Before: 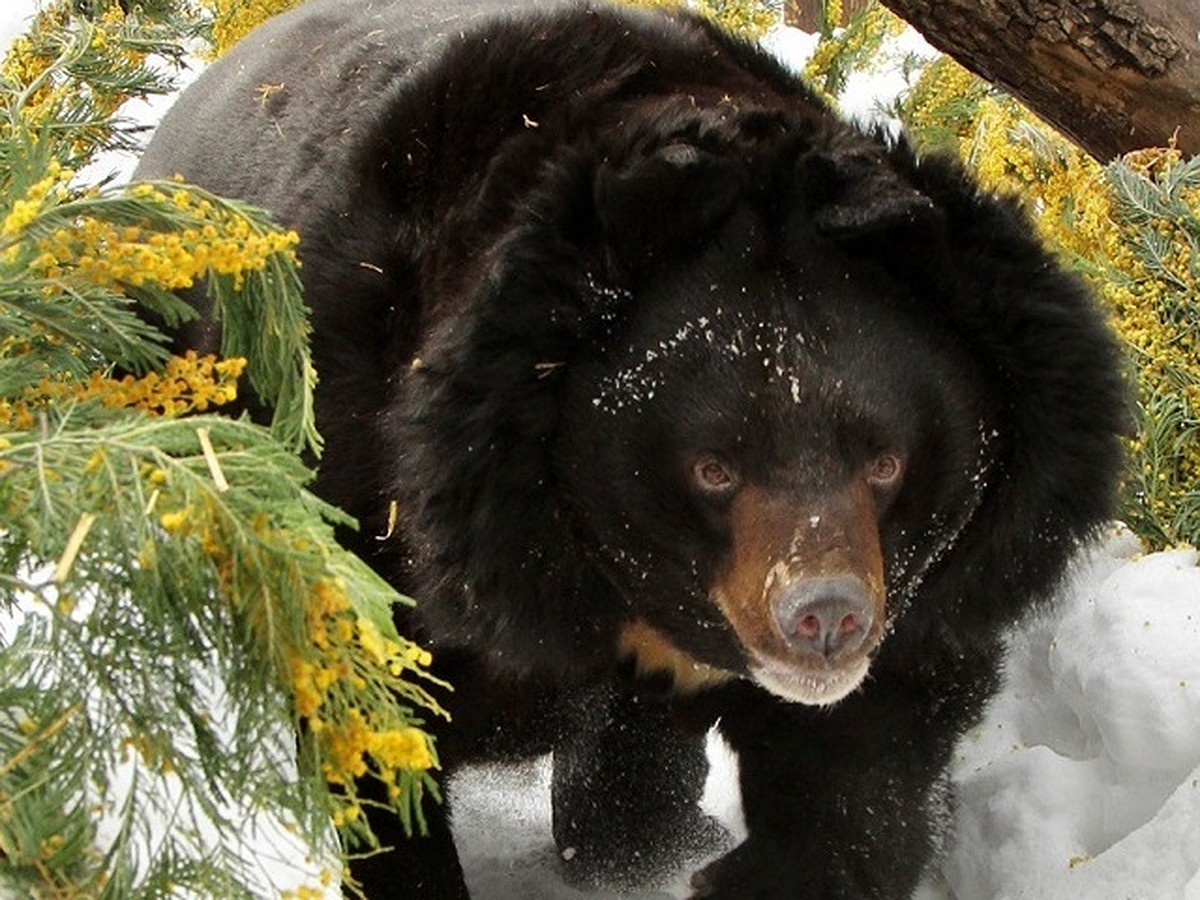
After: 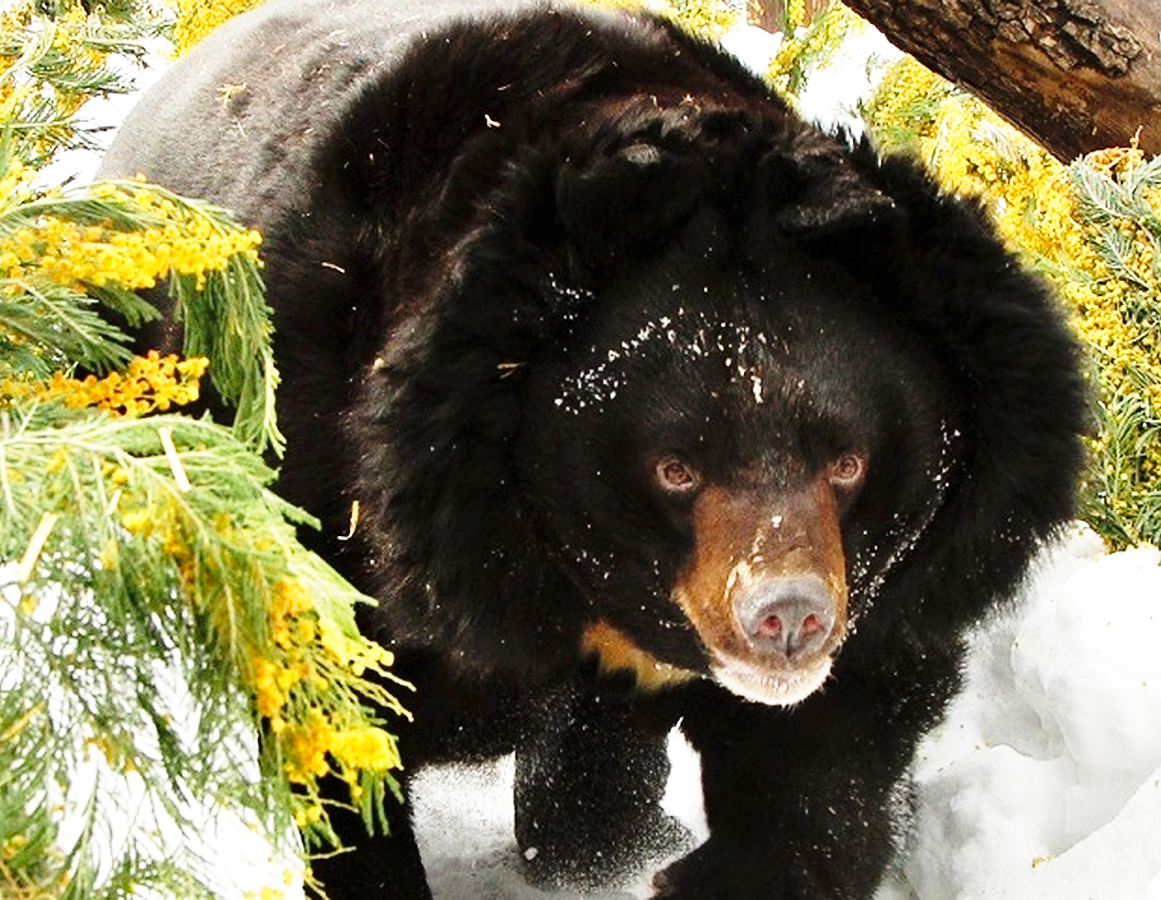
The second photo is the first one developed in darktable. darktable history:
crop and rotate: left 3.238%
base curve: curves: ch0 [(0, 0) (0.026, 0.03) (0.109, 0.232) (0.351, 0.748) (0.669, 0.968) (1, 1)], preserve colors none
